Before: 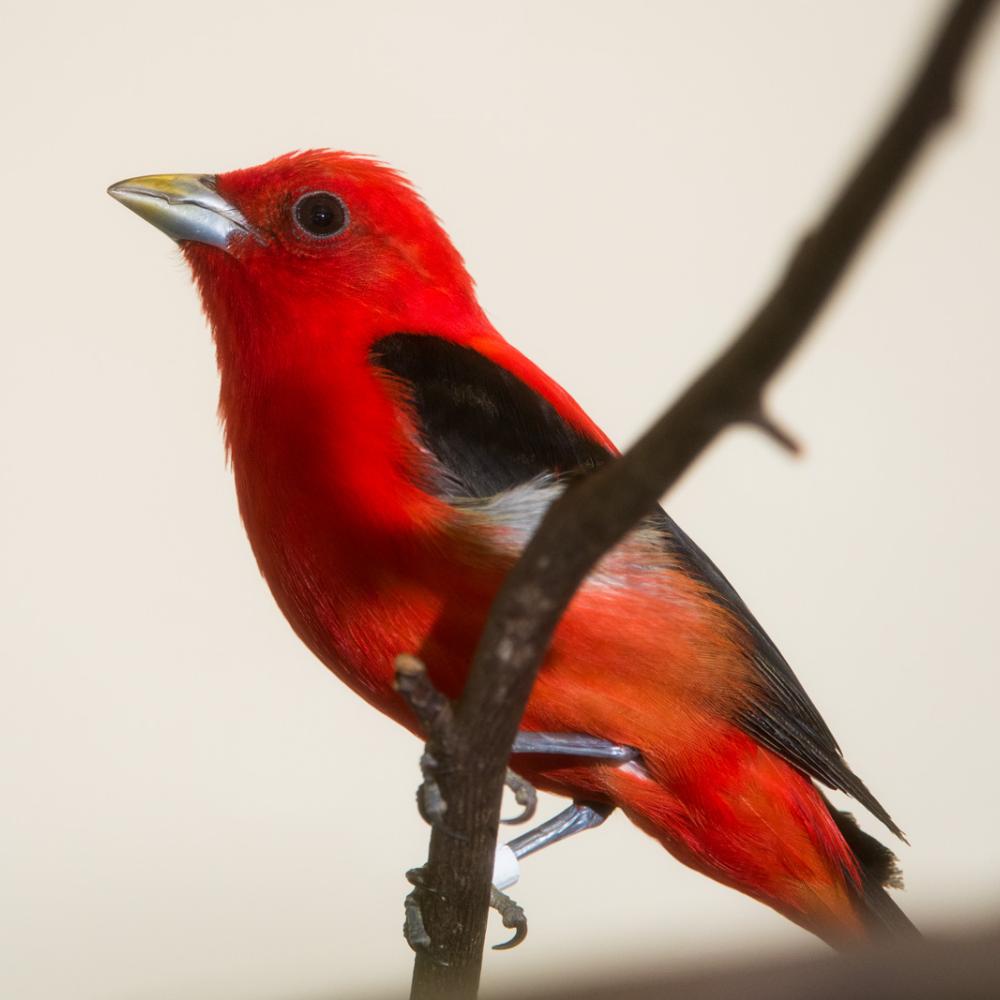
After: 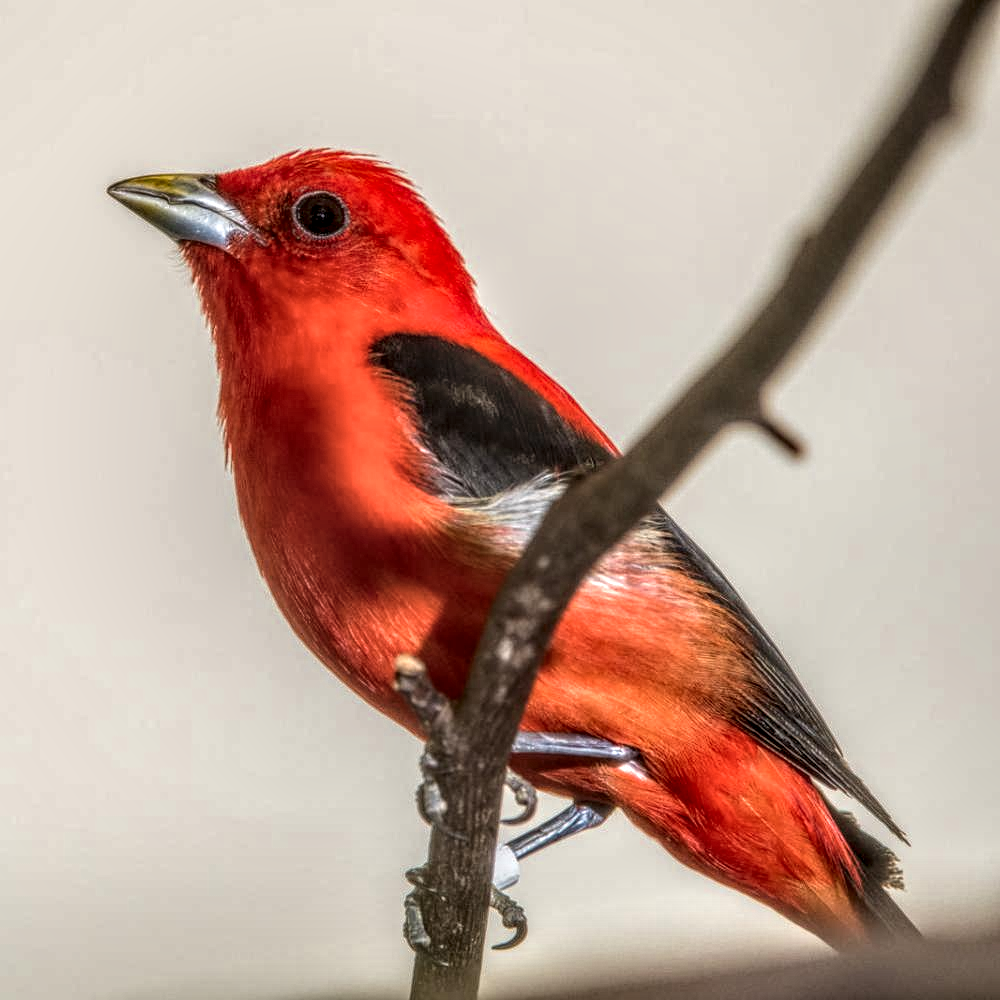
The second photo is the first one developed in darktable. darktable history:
local contrast: highlights 4%, shadows 4%, detail 299%, midtone range 0.294
